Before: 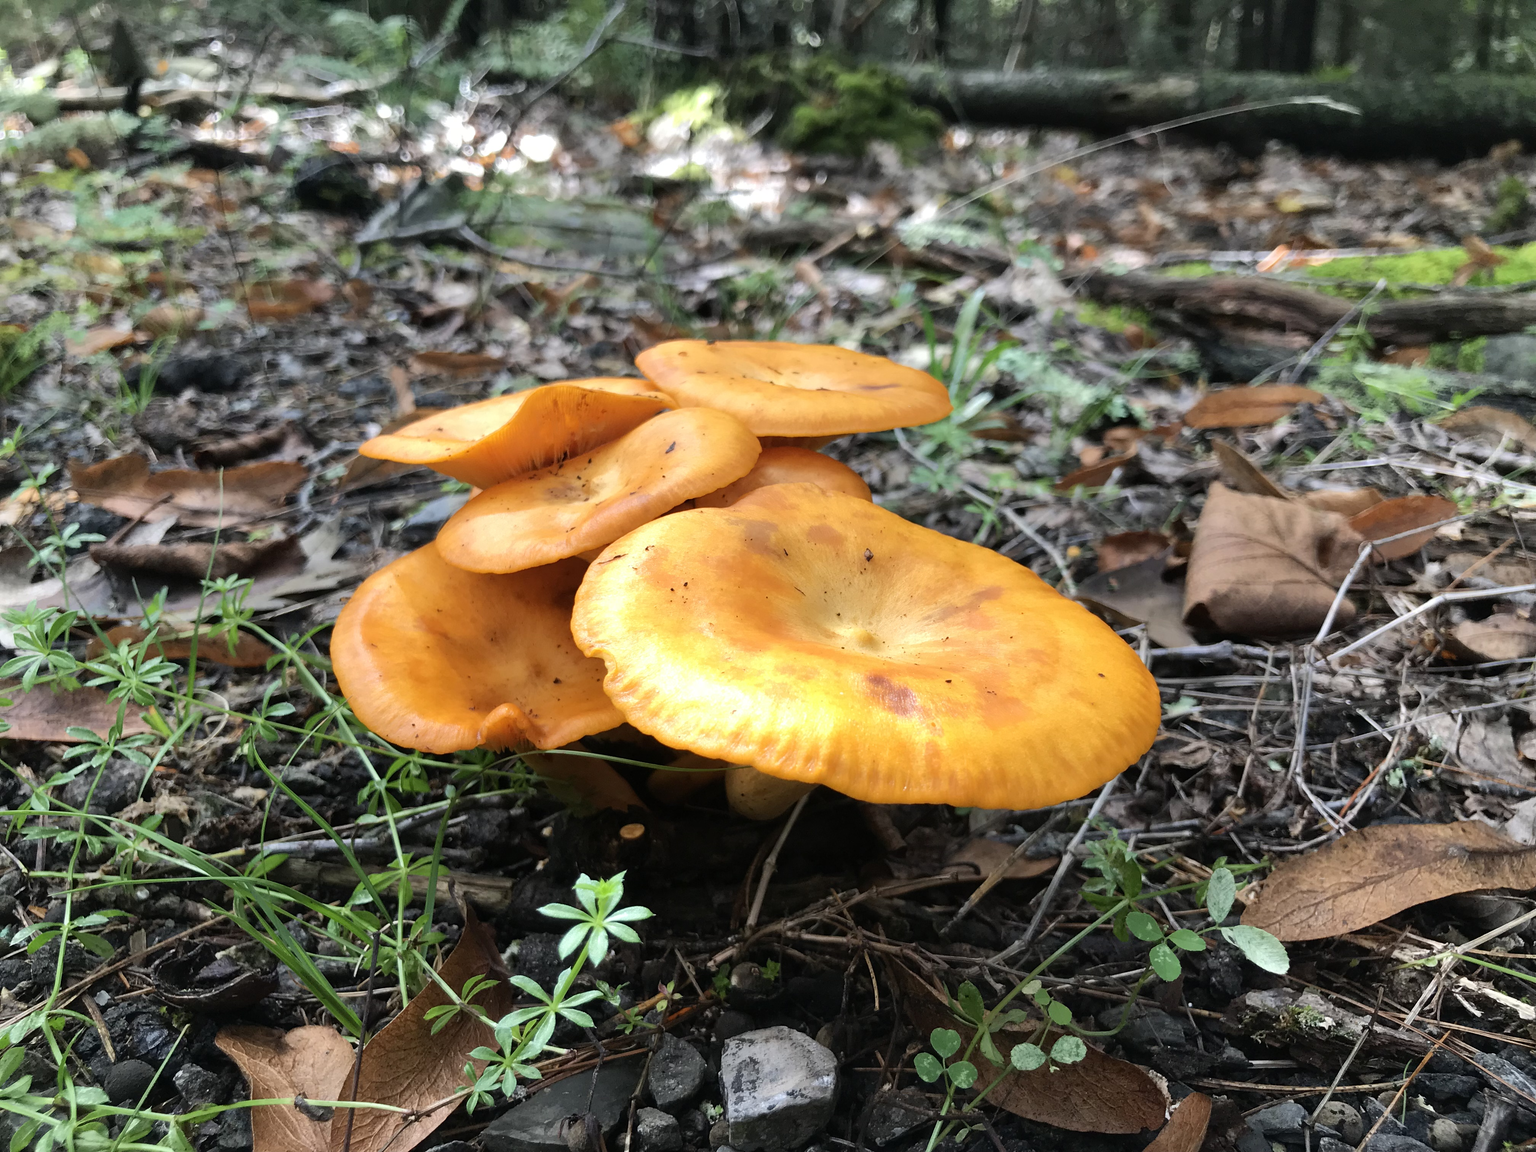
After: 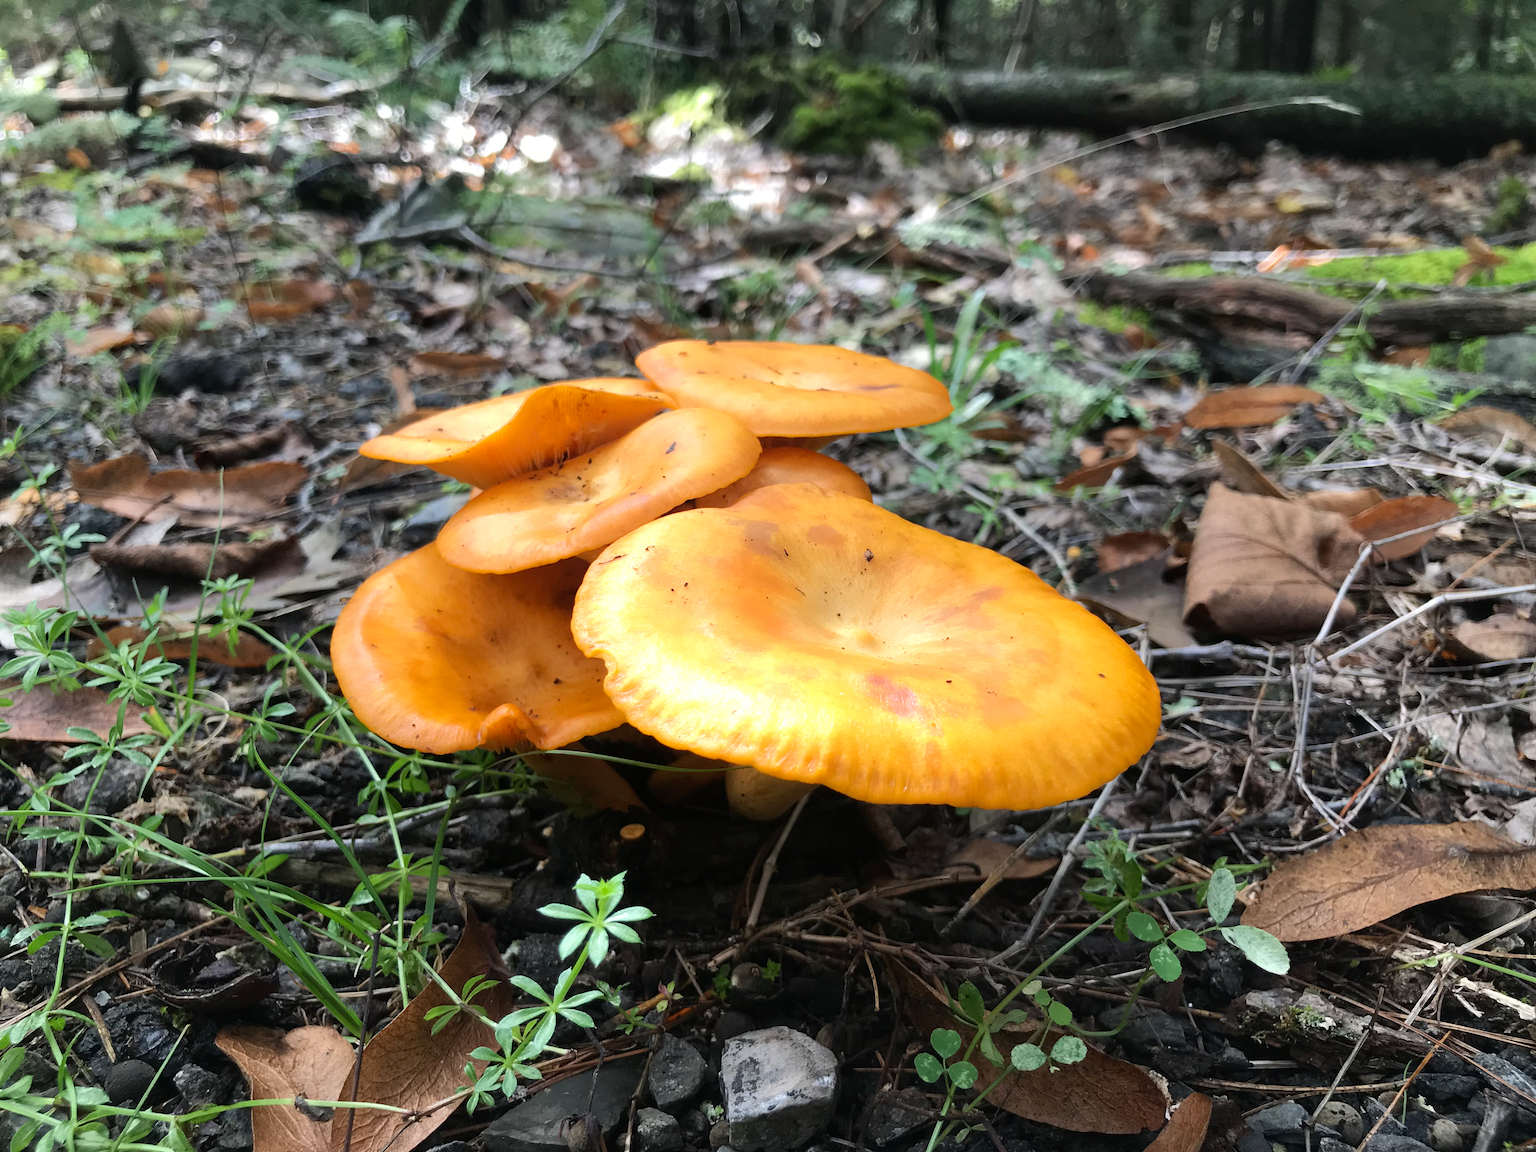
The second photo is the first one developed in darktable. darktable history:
shadows and highlights: shadows -22.42, highlights 46.74, soften with gaussian
contrast brightness saturation: contrast 0.013, saturation -0.054
